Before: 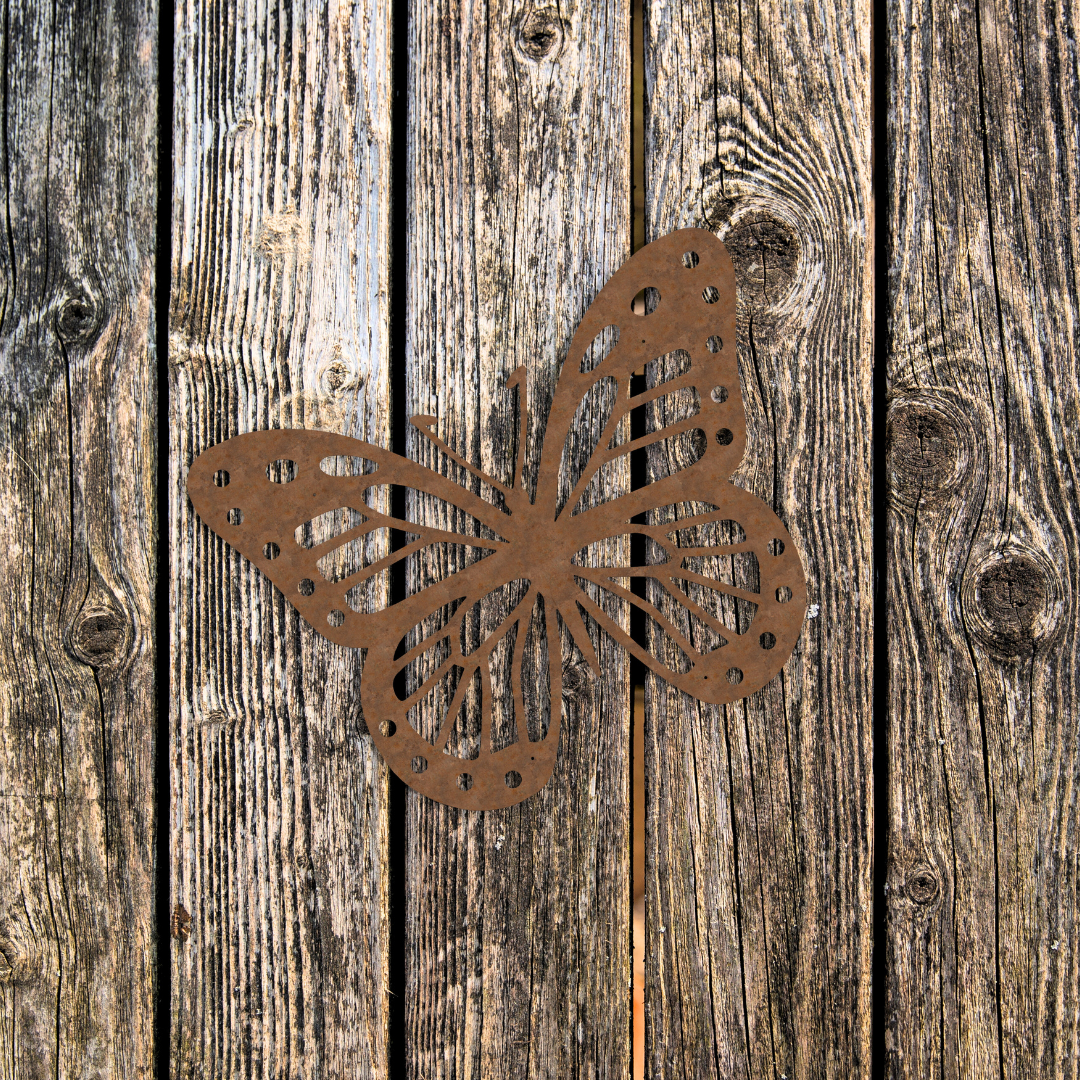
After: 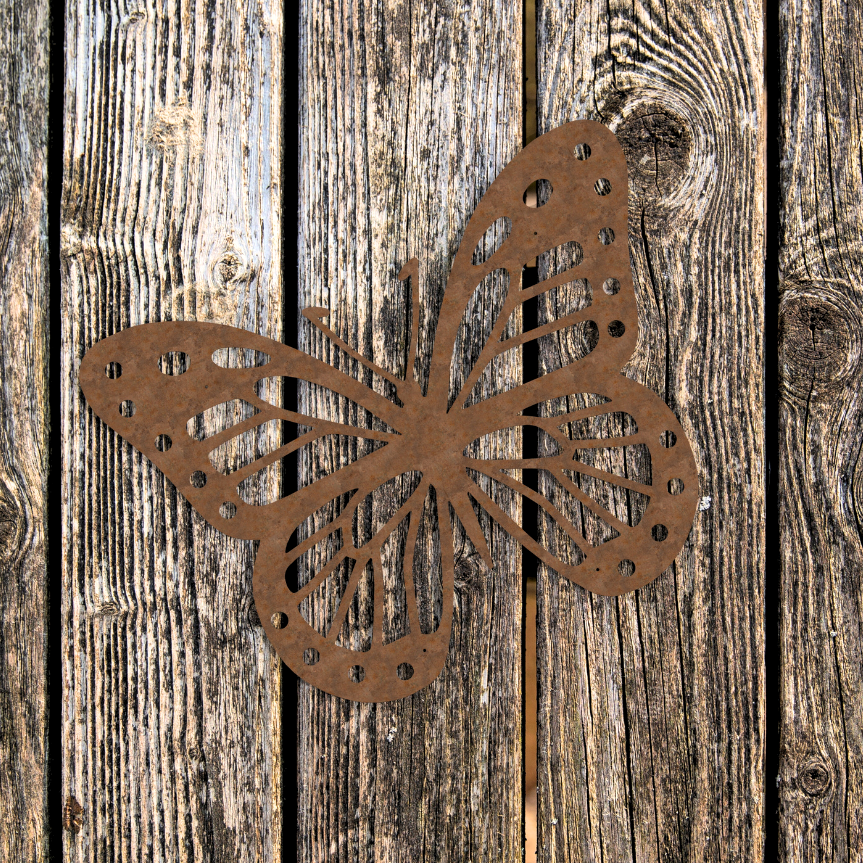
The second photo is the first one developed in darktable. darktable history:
crop and rotate: left 10.071%, top 10.071%, right 10.02%, bottom 10.02%
local contrast: highlights 100%, shadows 100%, detail 120%, midtone range 0.2
